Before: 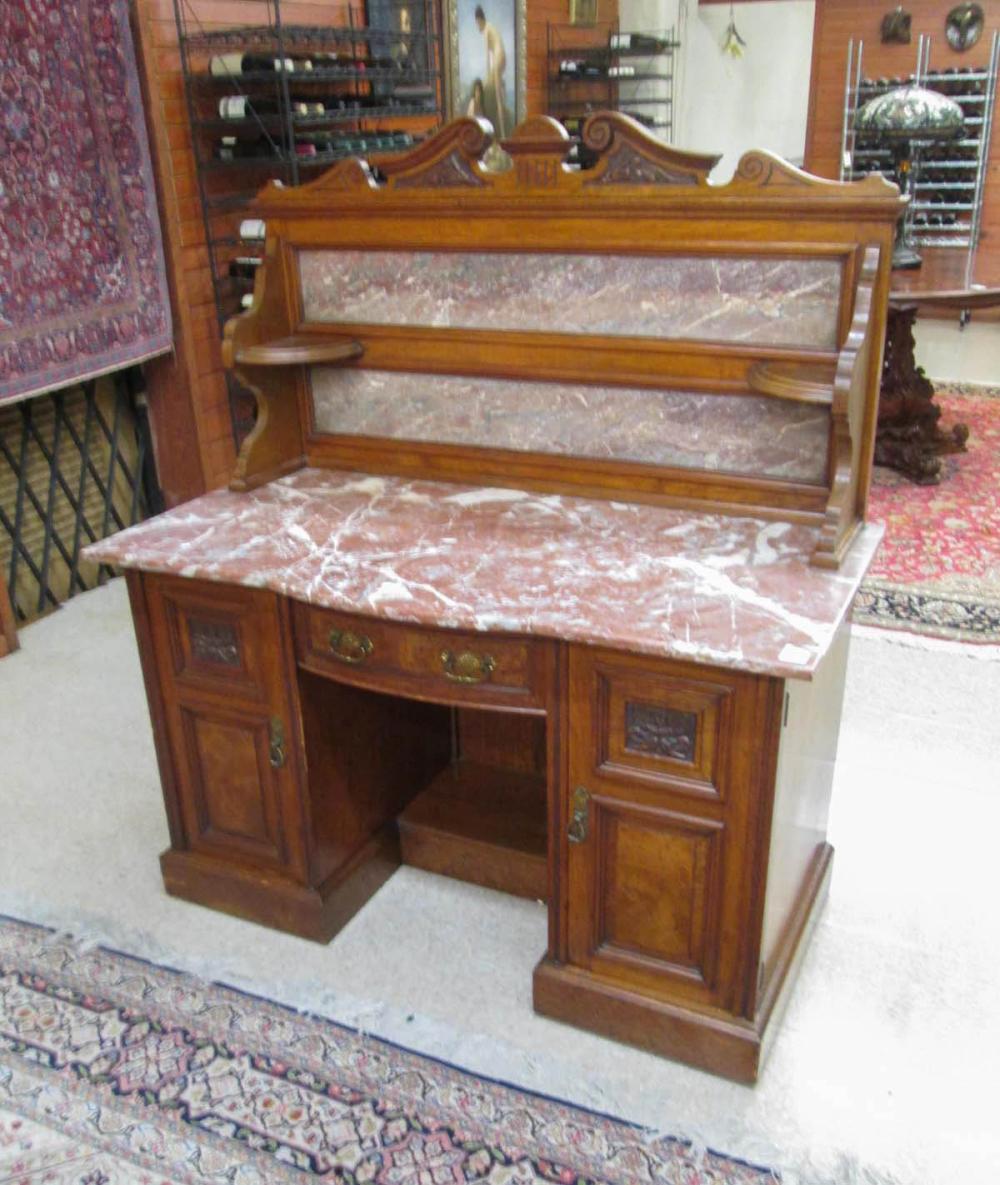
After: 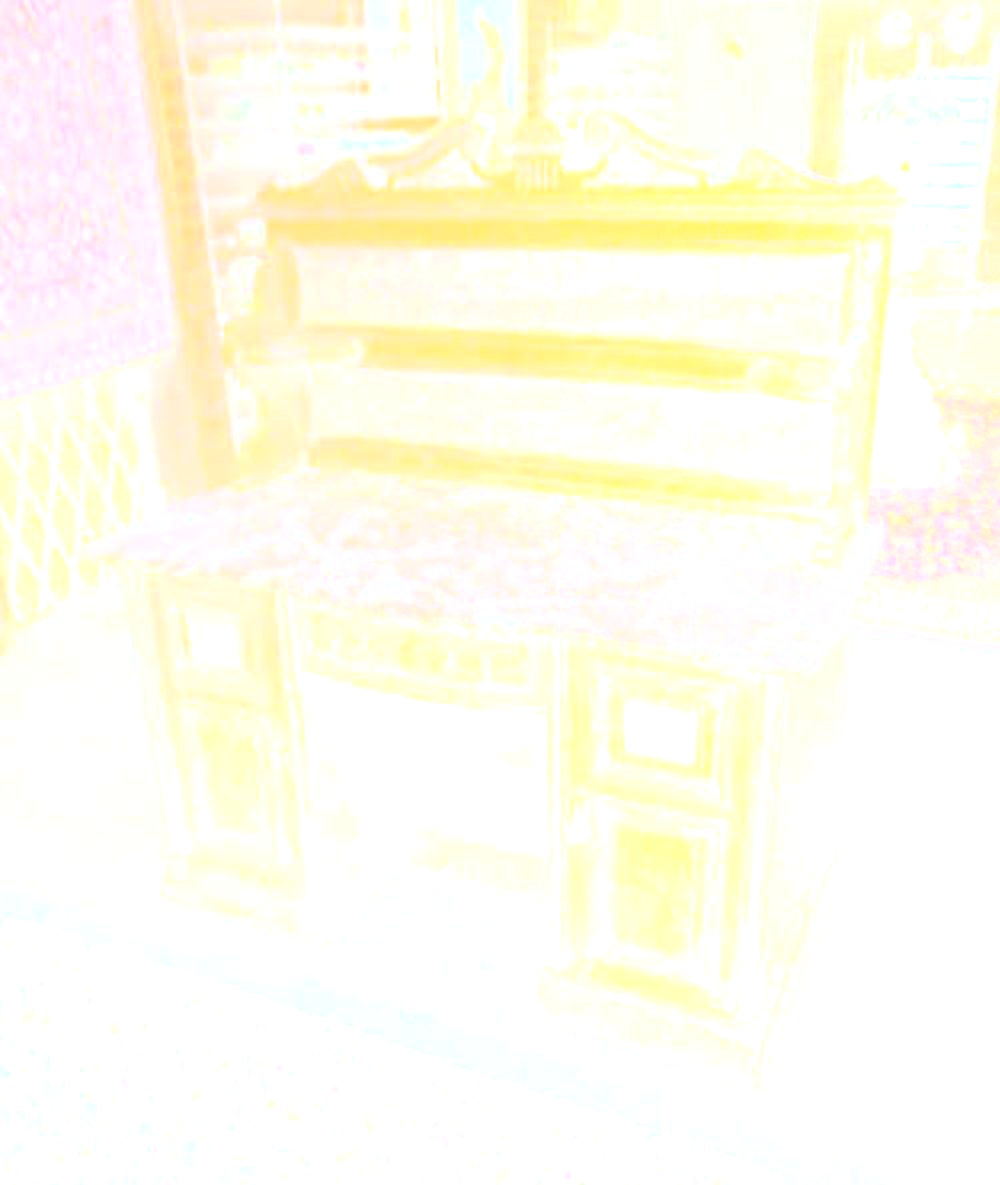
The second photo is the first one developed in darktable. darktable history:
contrast brightness saturation: contrast 0.24, brightness 0.26, saturation 0.39
bloom: size 85%, threshold 5%, strength 85%
